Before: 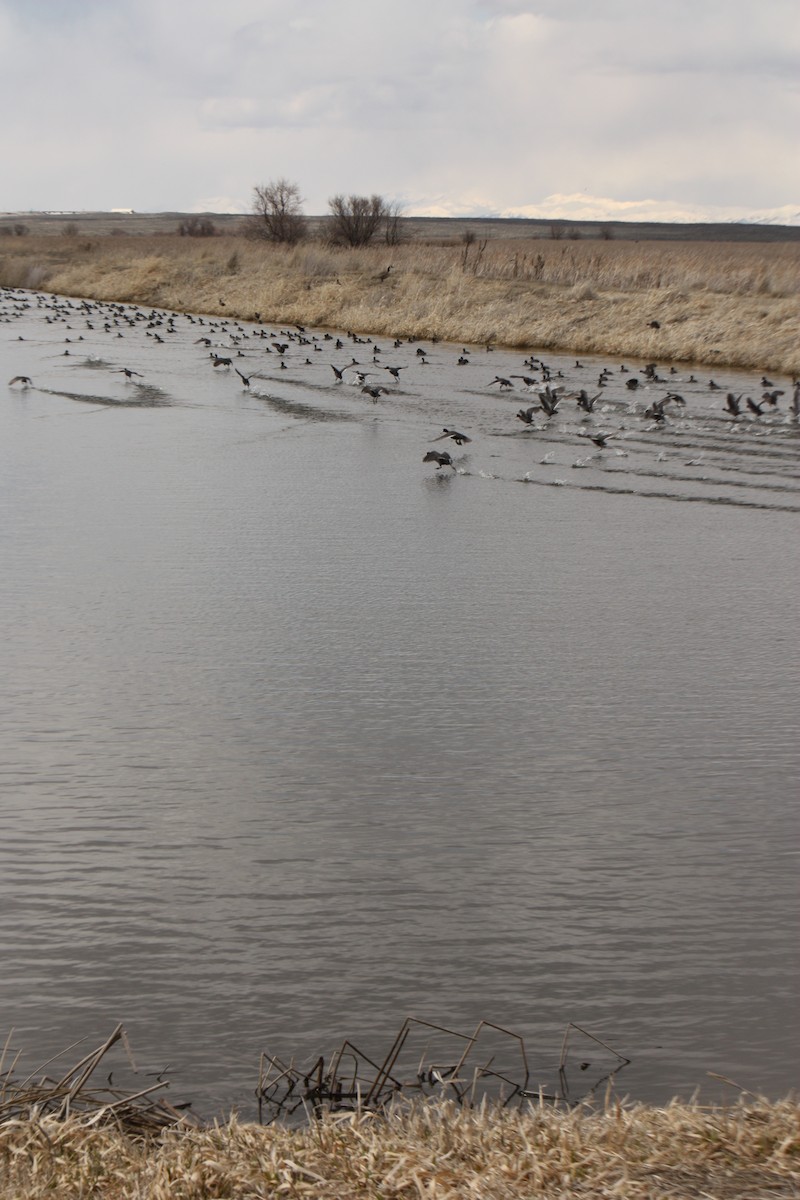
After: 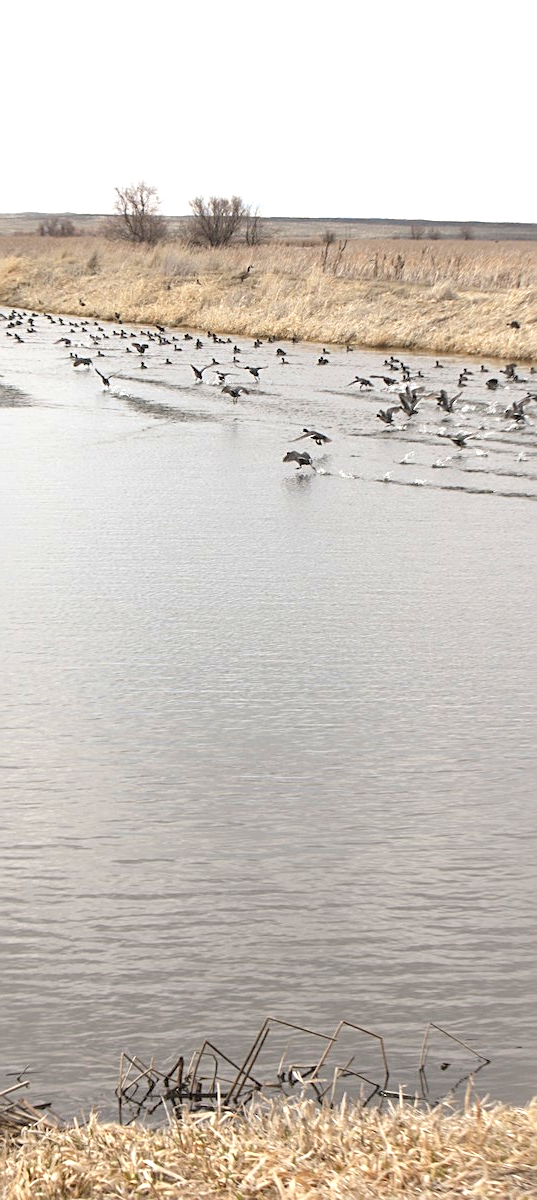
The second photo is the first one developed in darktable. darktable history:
contrast brightness saturation: brightness 0.145
exposure: exposure 1.091 EV, compensate highlight preservation false
sharpen: on, module defaults
crop and rotate: left 17.523%, right 15.312%
